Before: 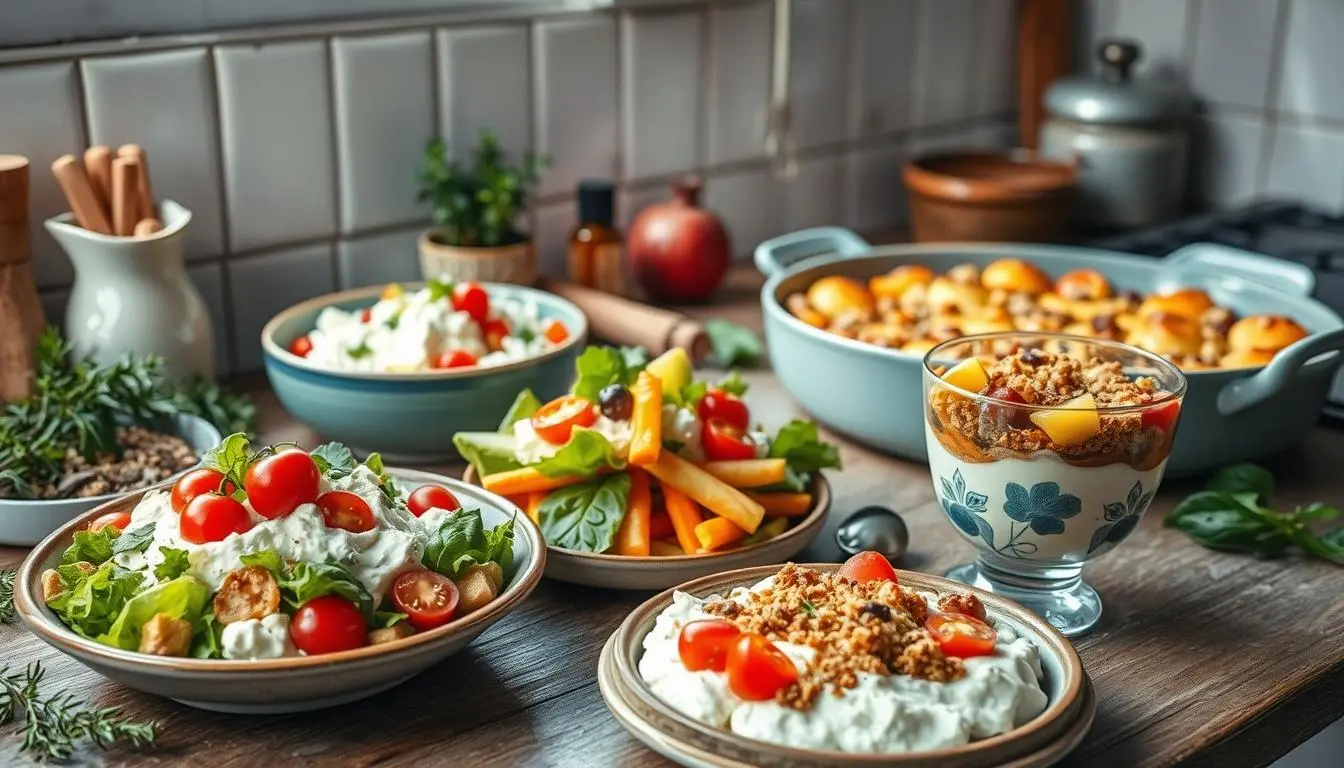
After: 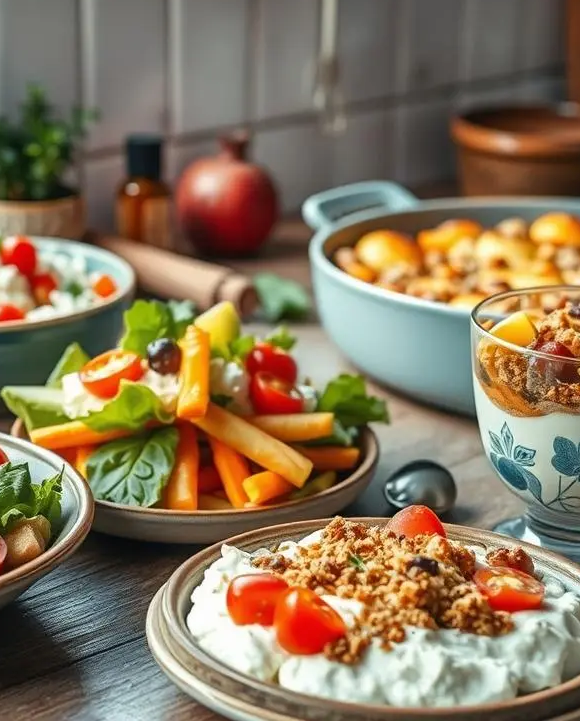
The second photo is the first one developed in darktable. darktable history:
crop: left 33.66%, top 6.047%, right 23.157%
